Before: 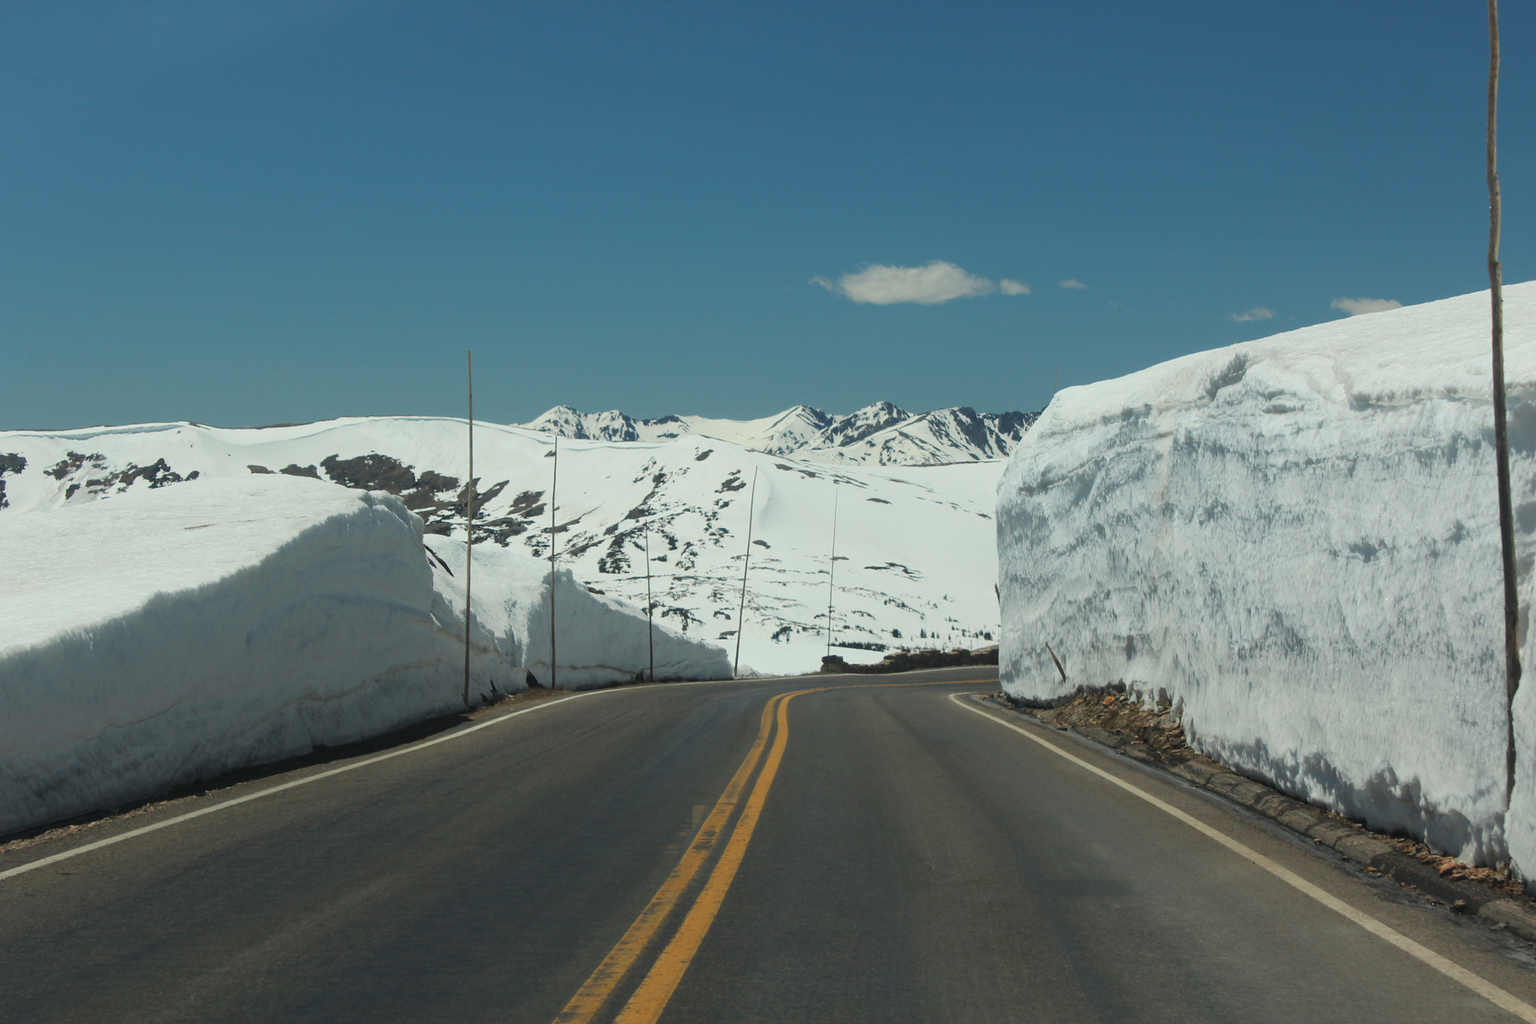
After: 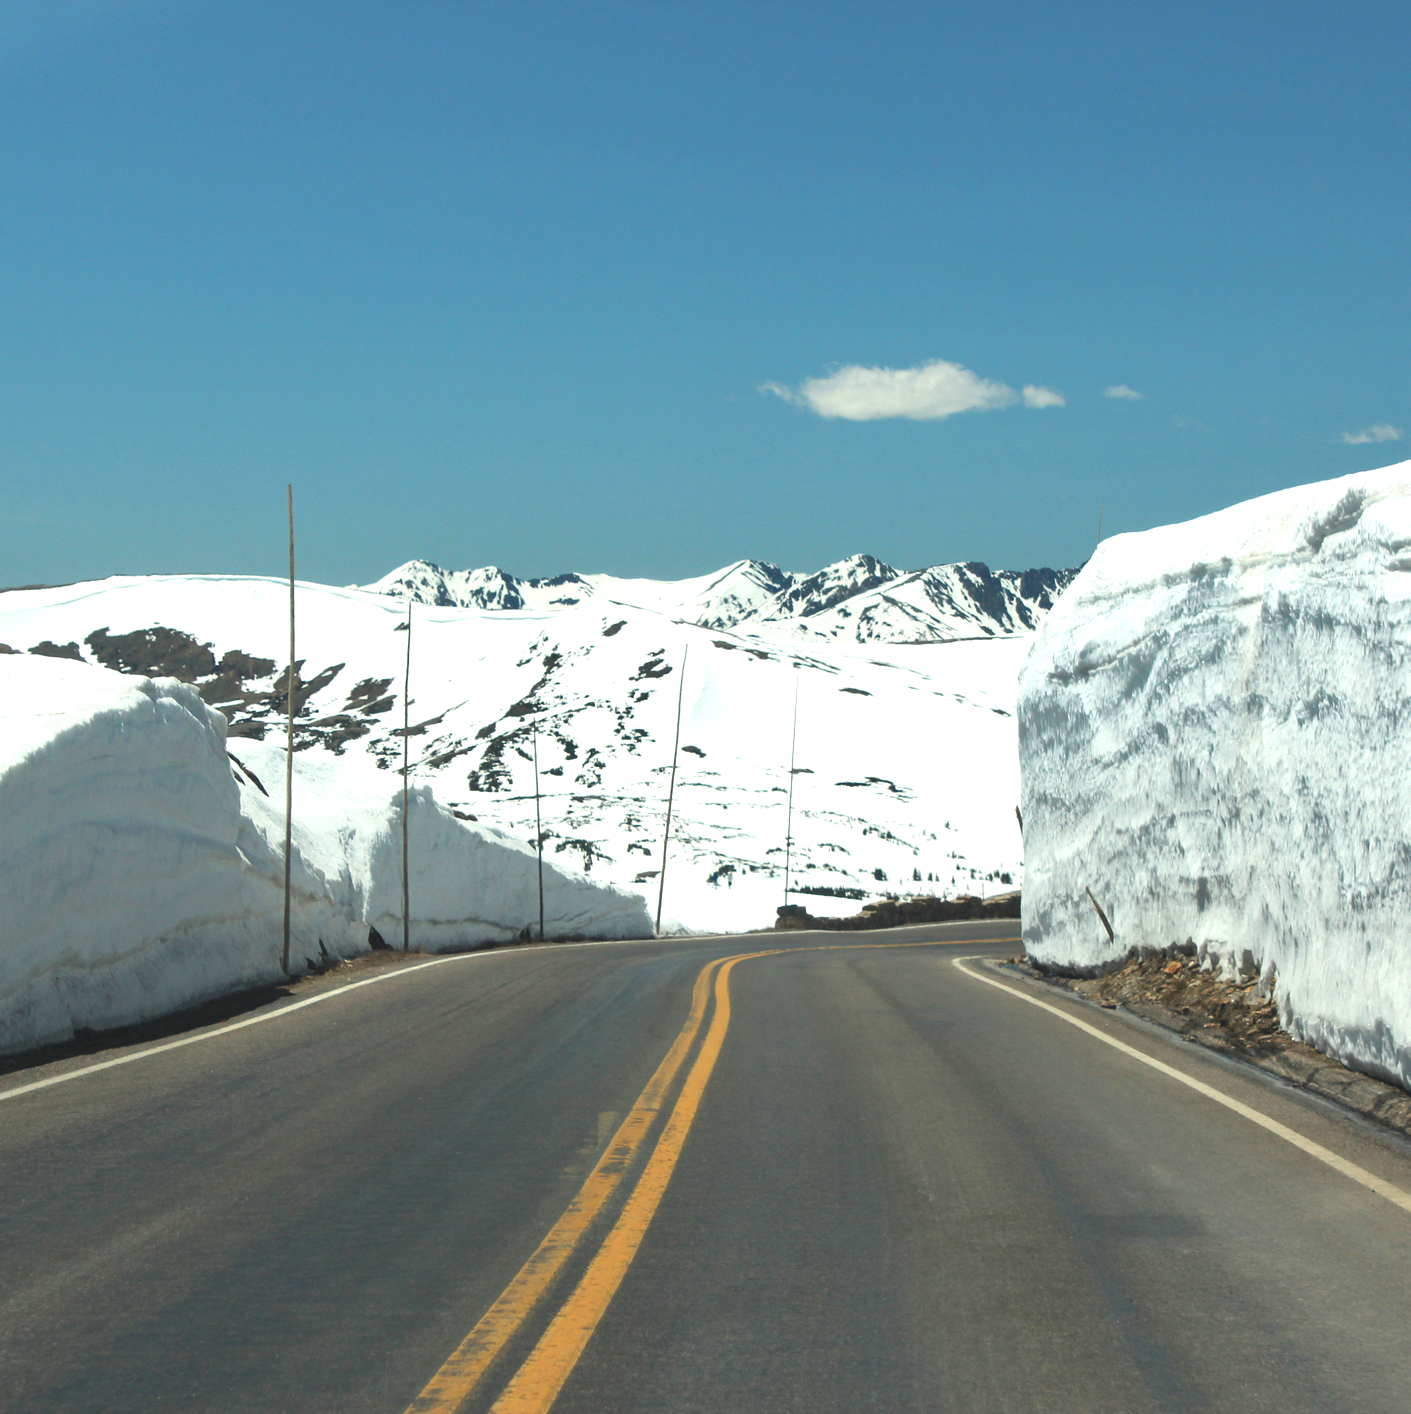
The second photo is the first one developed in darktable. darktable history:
exposure: black level correction 0, exposure 0.9 EV, compensate exposure bias true, compensate highlight preservation false
crop: left 16.899%, right 16.556%
shadows and highlights: shadows 35, highlights -35, soften with gaussian
